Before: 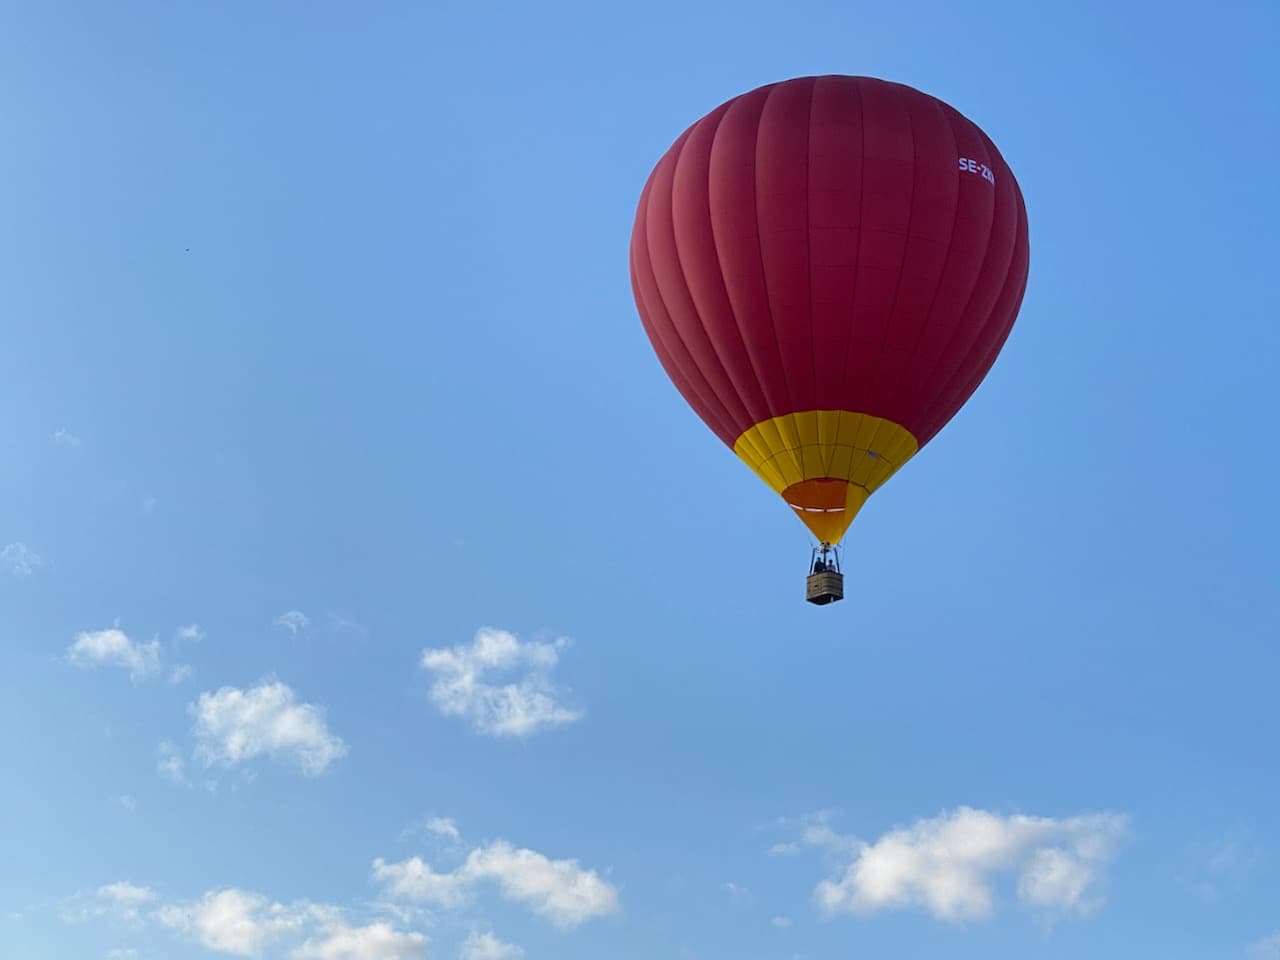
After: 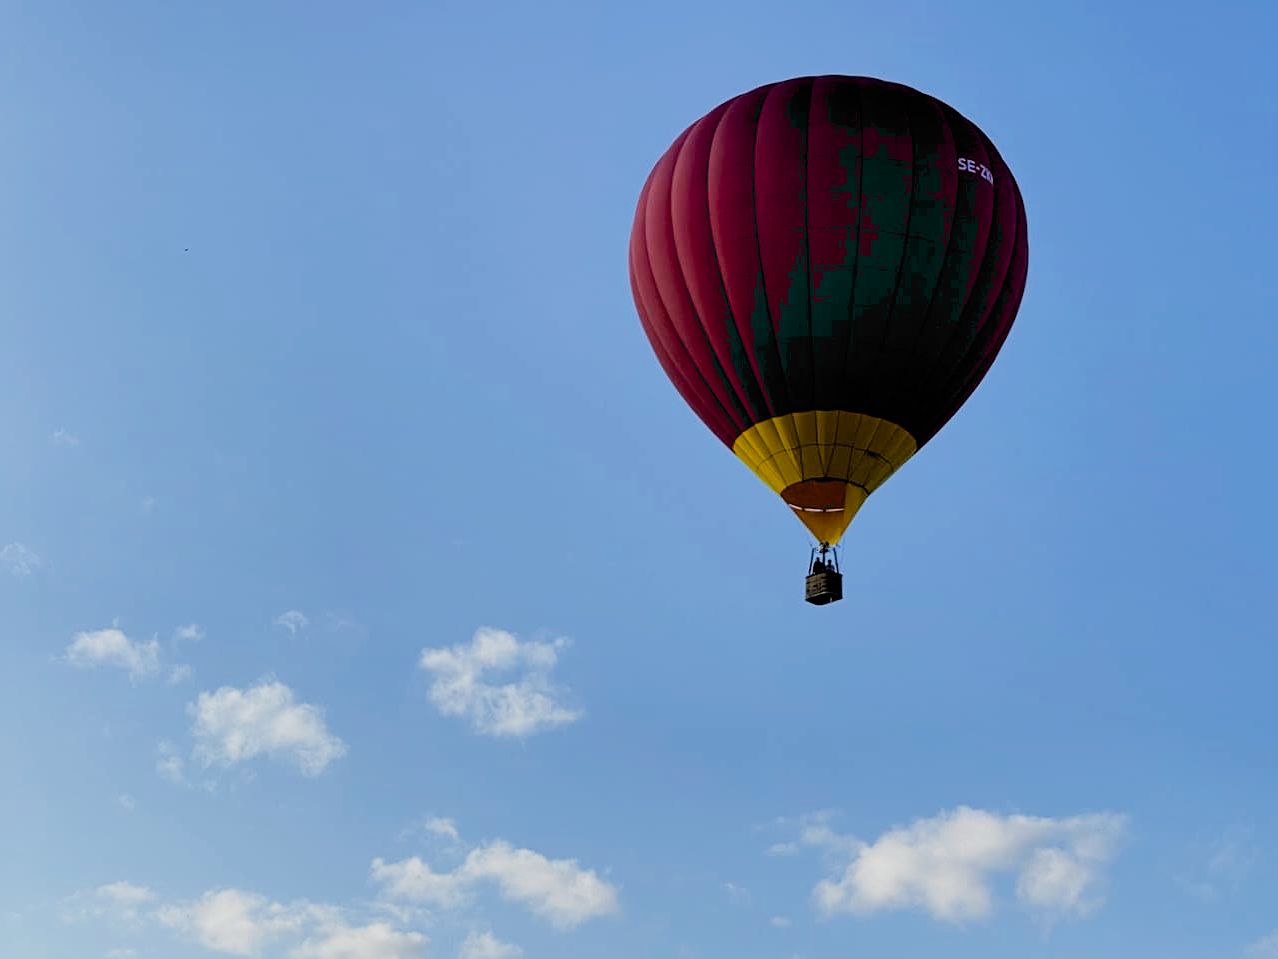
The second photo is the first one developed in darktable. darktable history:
filmic rgb: black relative exposure -5 EV, hardness 2.88, contrast 1.3, highlights saturation mix -30%
crop and rotate: left 0.126%
exposure: black level correction 0.029, exposure -0.073 EV, compensate highlight preservation false
